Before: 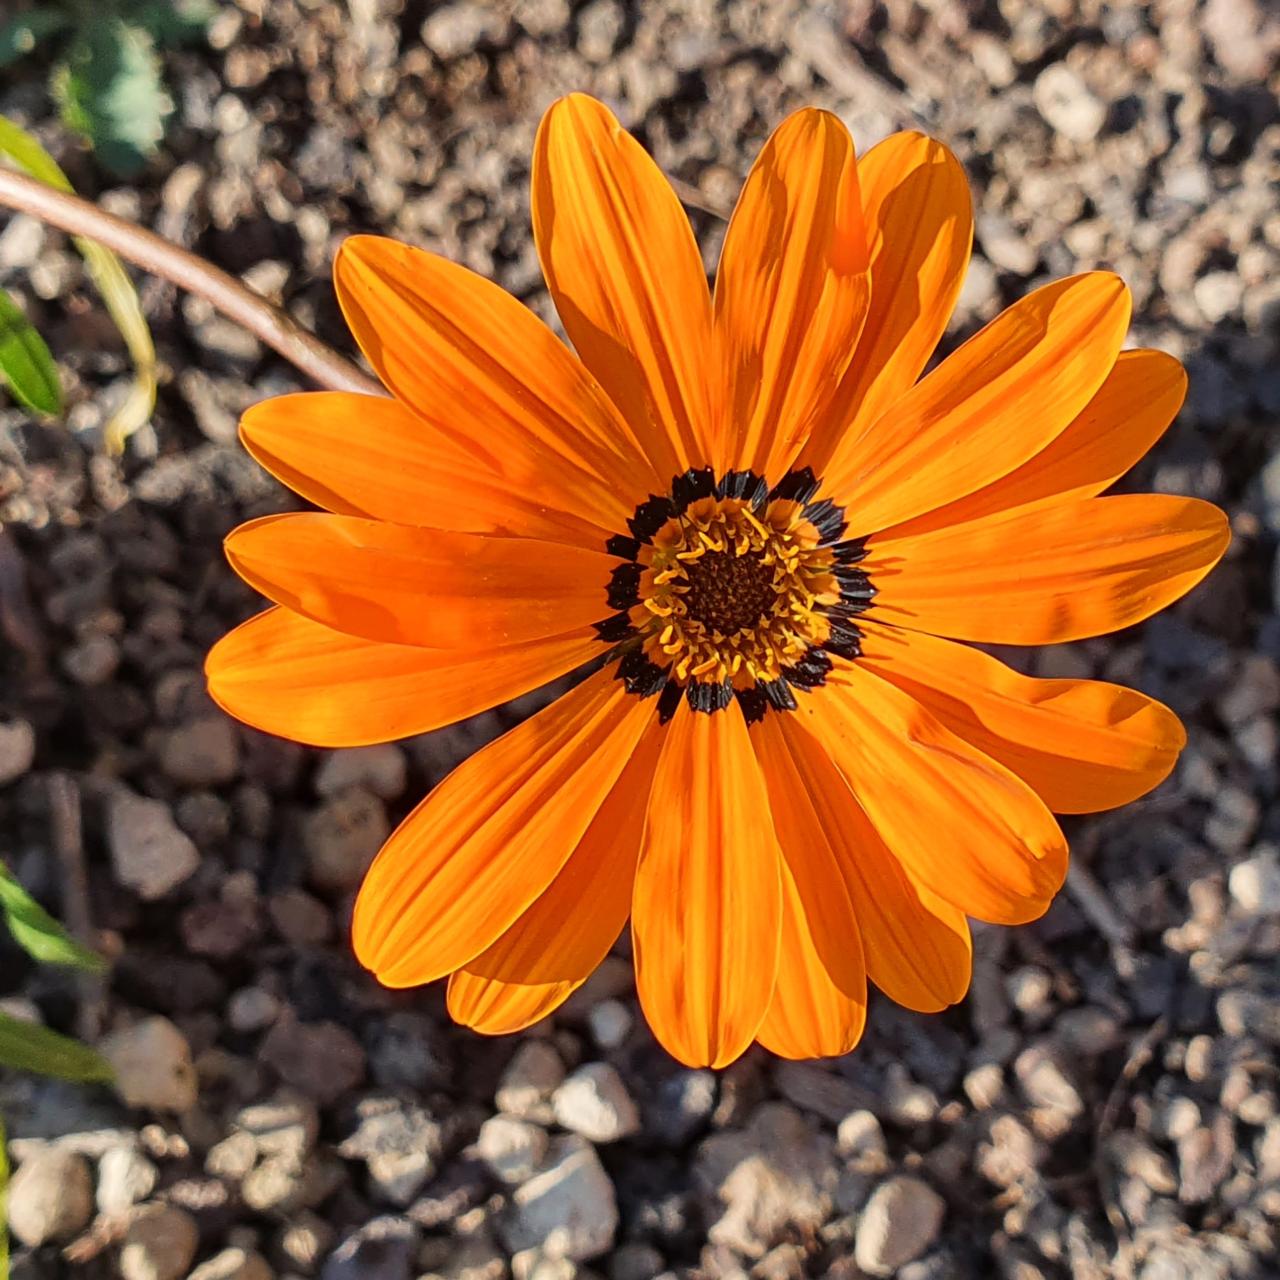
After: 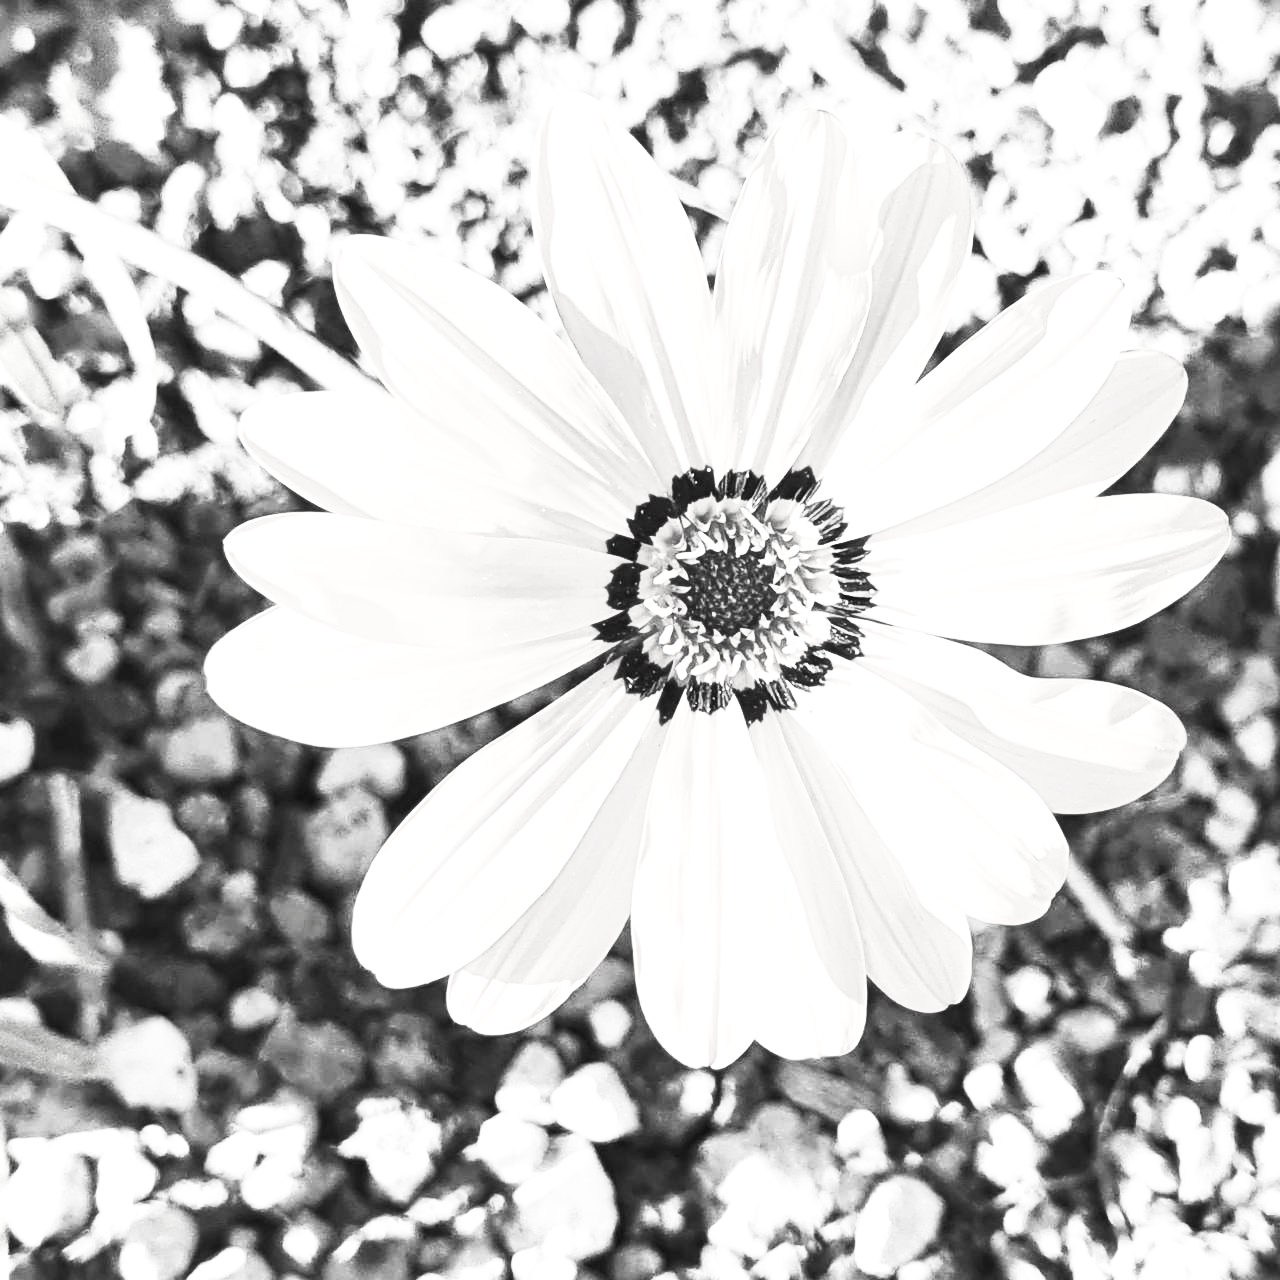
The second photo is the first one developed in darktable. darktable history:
contrast brightness saturation: contrast 0.524, brightness 0.474, saturation -0.994
tone equalizer: -8 EV -0.377 EV, -7 EV -0.404 EV, -6 EV -0.316 EV, -5 EV -0.224 EV, -3 EV 0.192 EV, -2 EV 0.358 EV, -1 EV 0.368 EV, +0 EV 0.413 EV, smoothing diameter 24.93%, edges refinement/feathering 6.38, preserve details guided filter
exposure: black level correction 0, exposure 1.105 EV, compensate highlight preservation false
